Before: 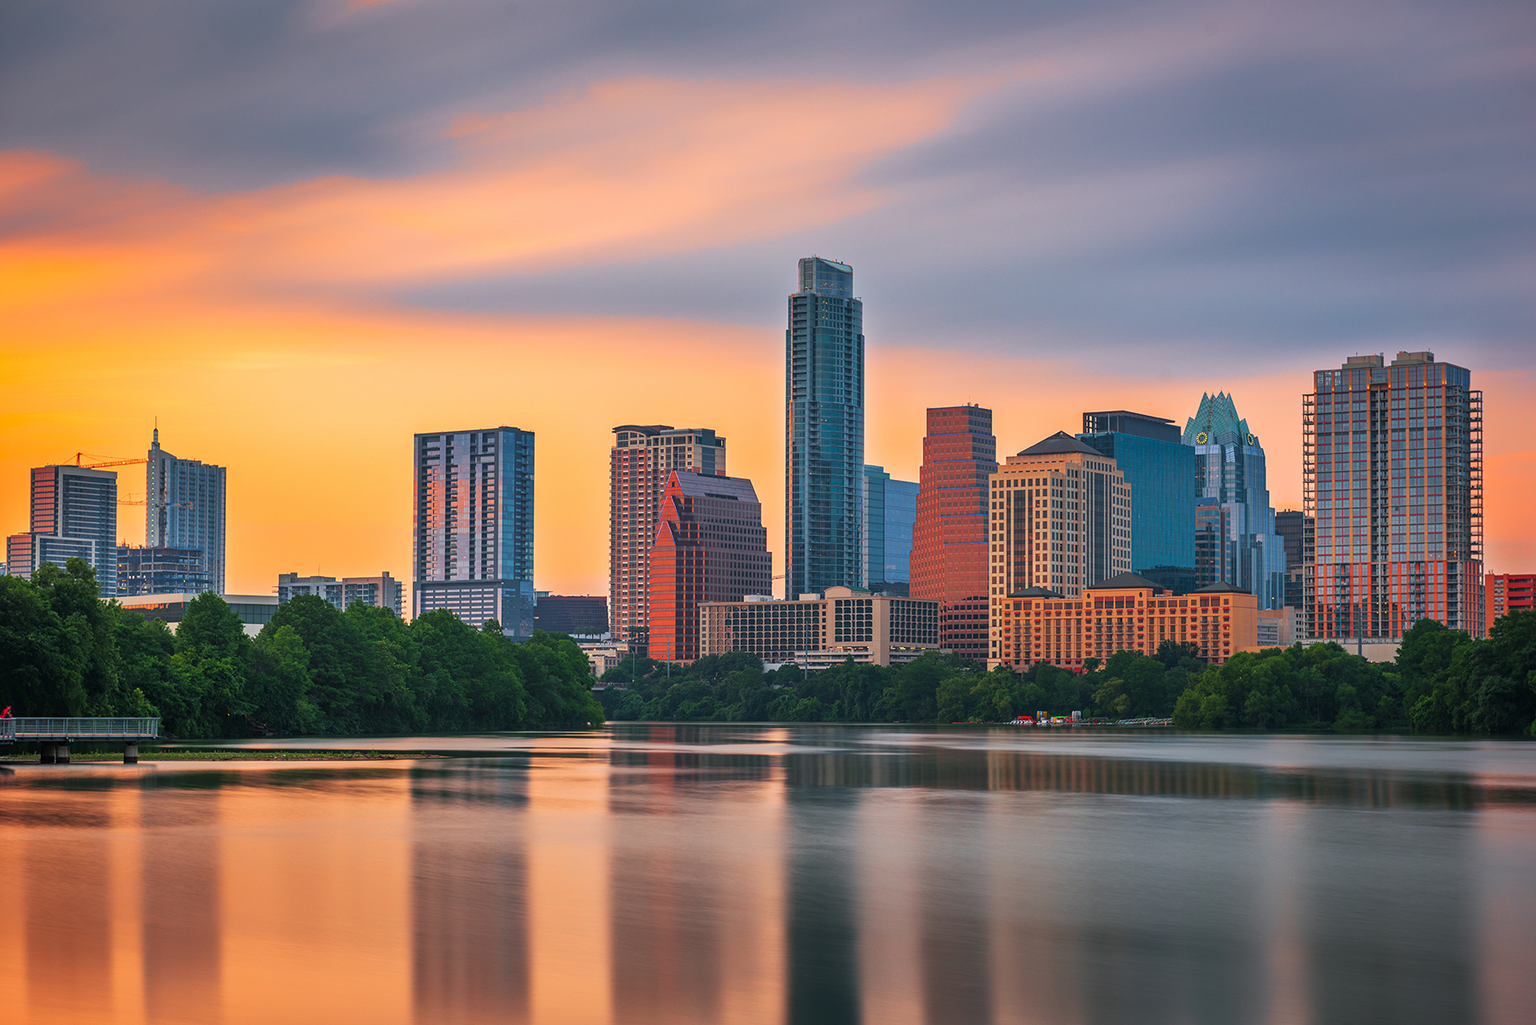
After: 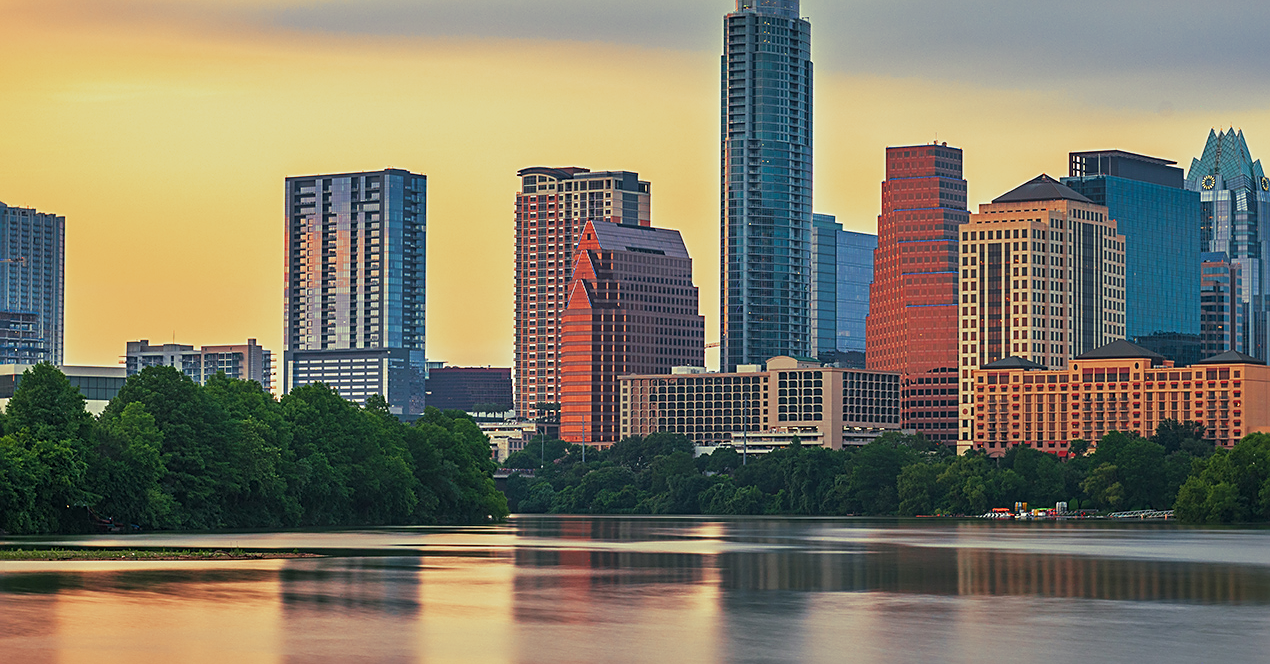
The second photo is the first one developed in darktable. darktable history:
sharpen: on, module defaults
split-toning: shadows › hue 290.82°, shadows › saturation 0.34, highlights › saturation 0.38, balance 0, compress 50%
crop: left 11.123%, top 27.61%, right 18.3%, bottom 17.034%
